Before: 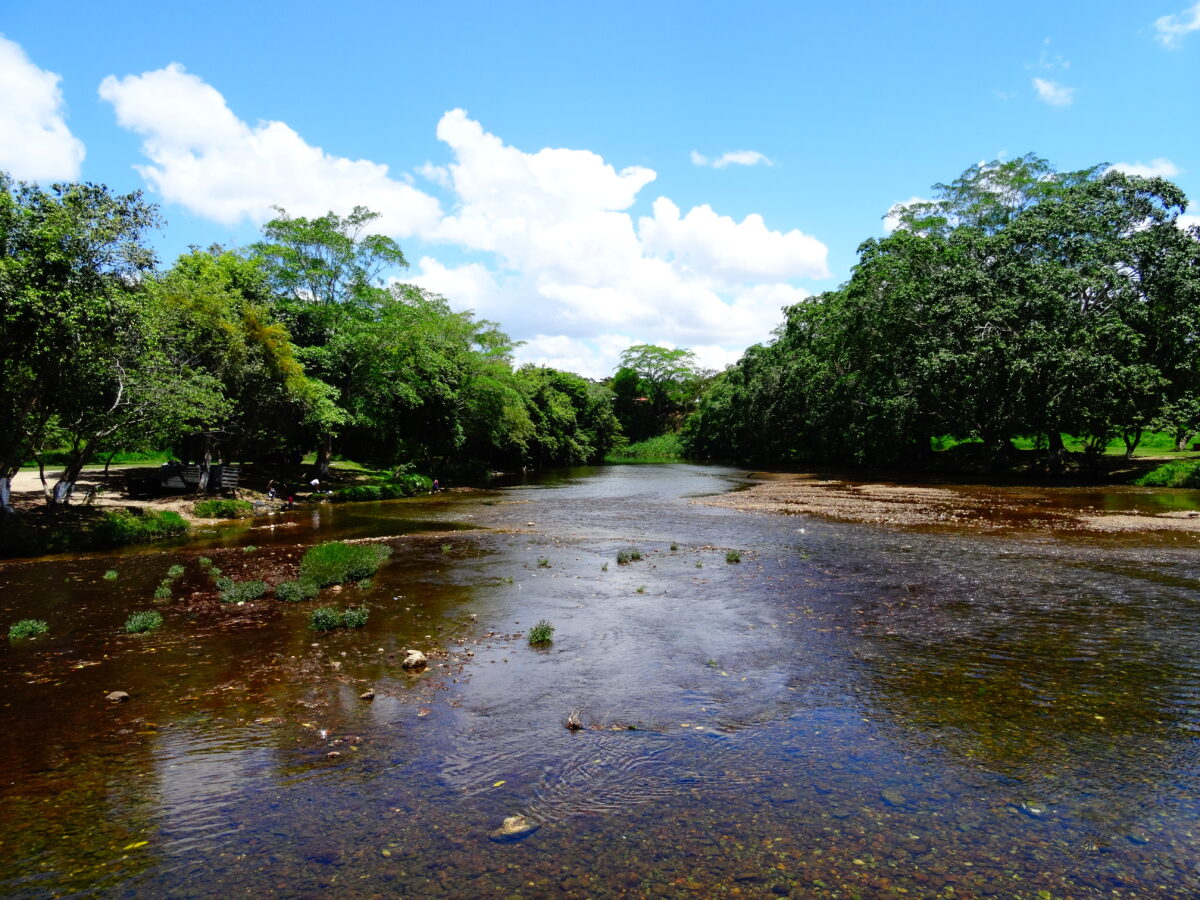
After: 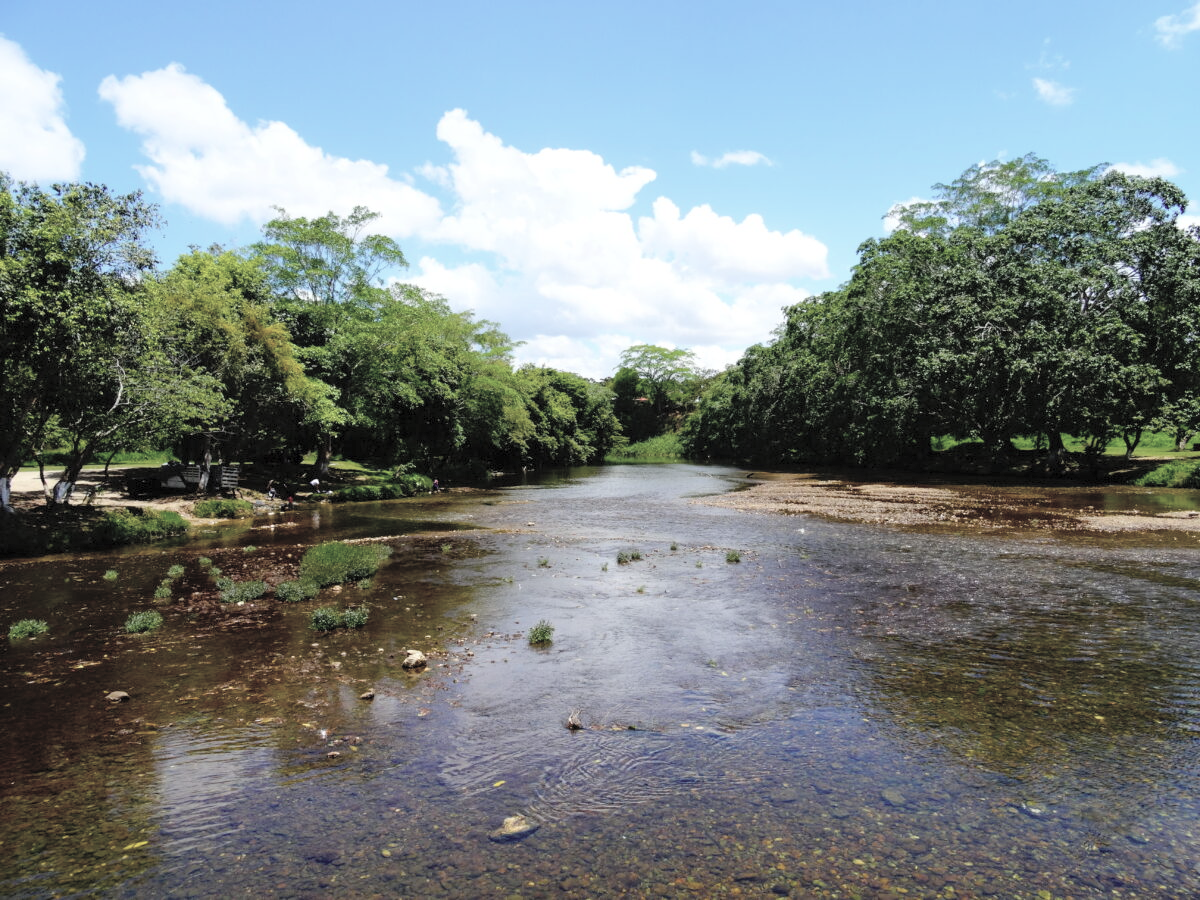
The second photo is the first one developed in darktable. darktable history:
contrast brightness saturation: brightness 0.186, saturation -0.512
color balance rgb: perceptual saturation grading › global saturation 39.009%, global vibrance 20%
